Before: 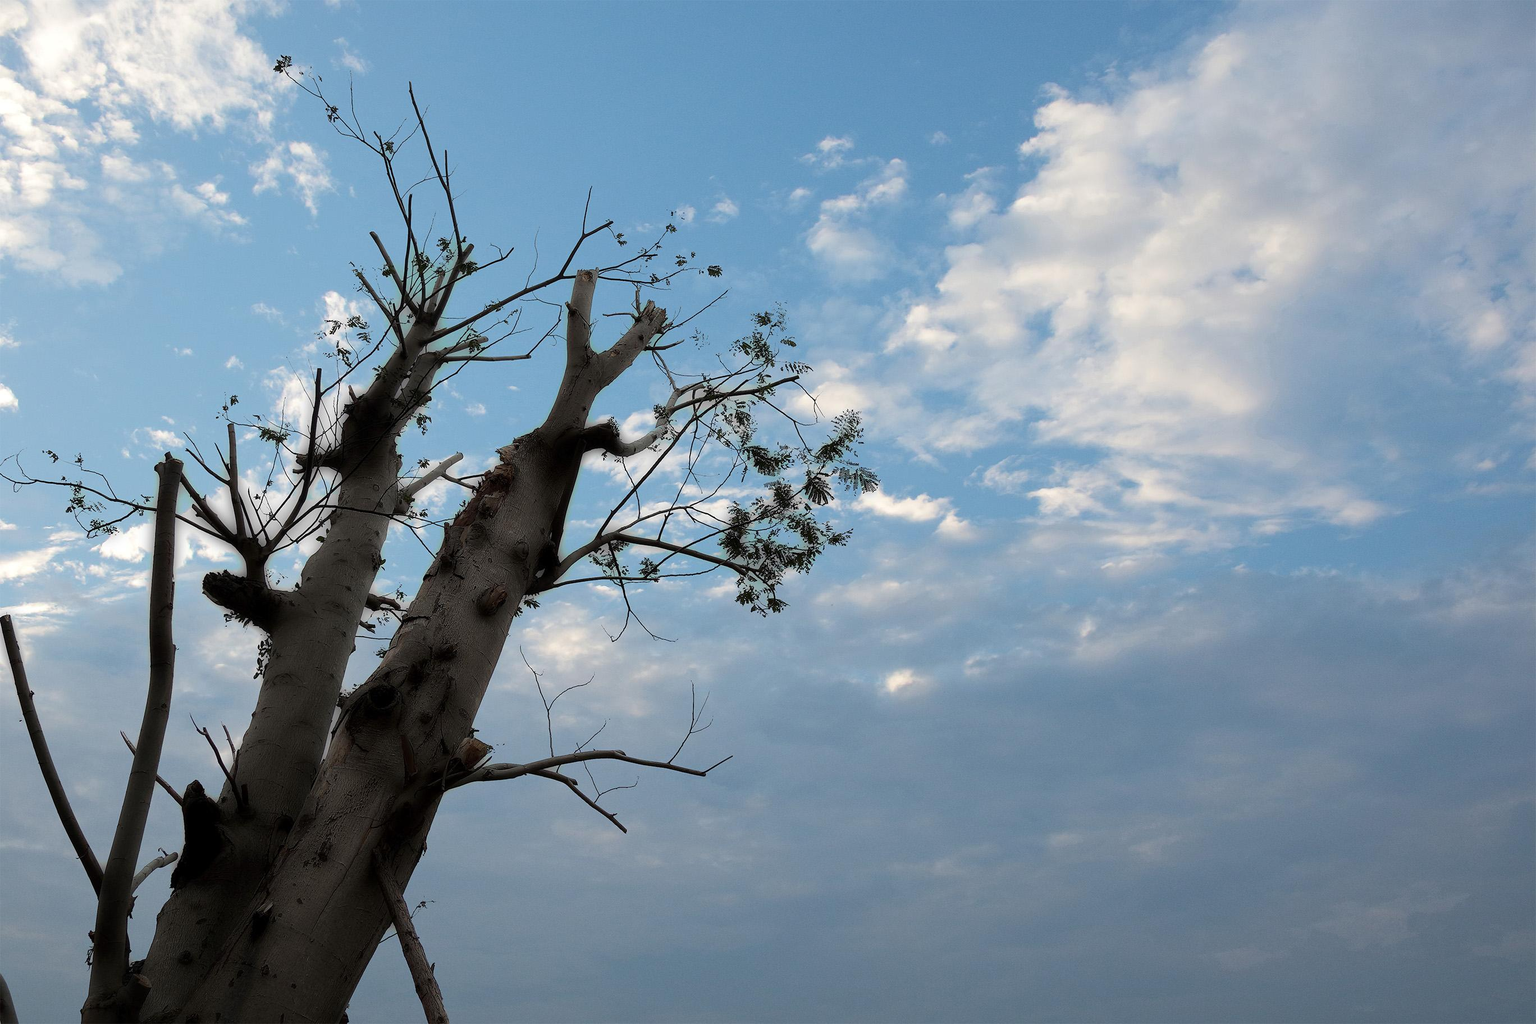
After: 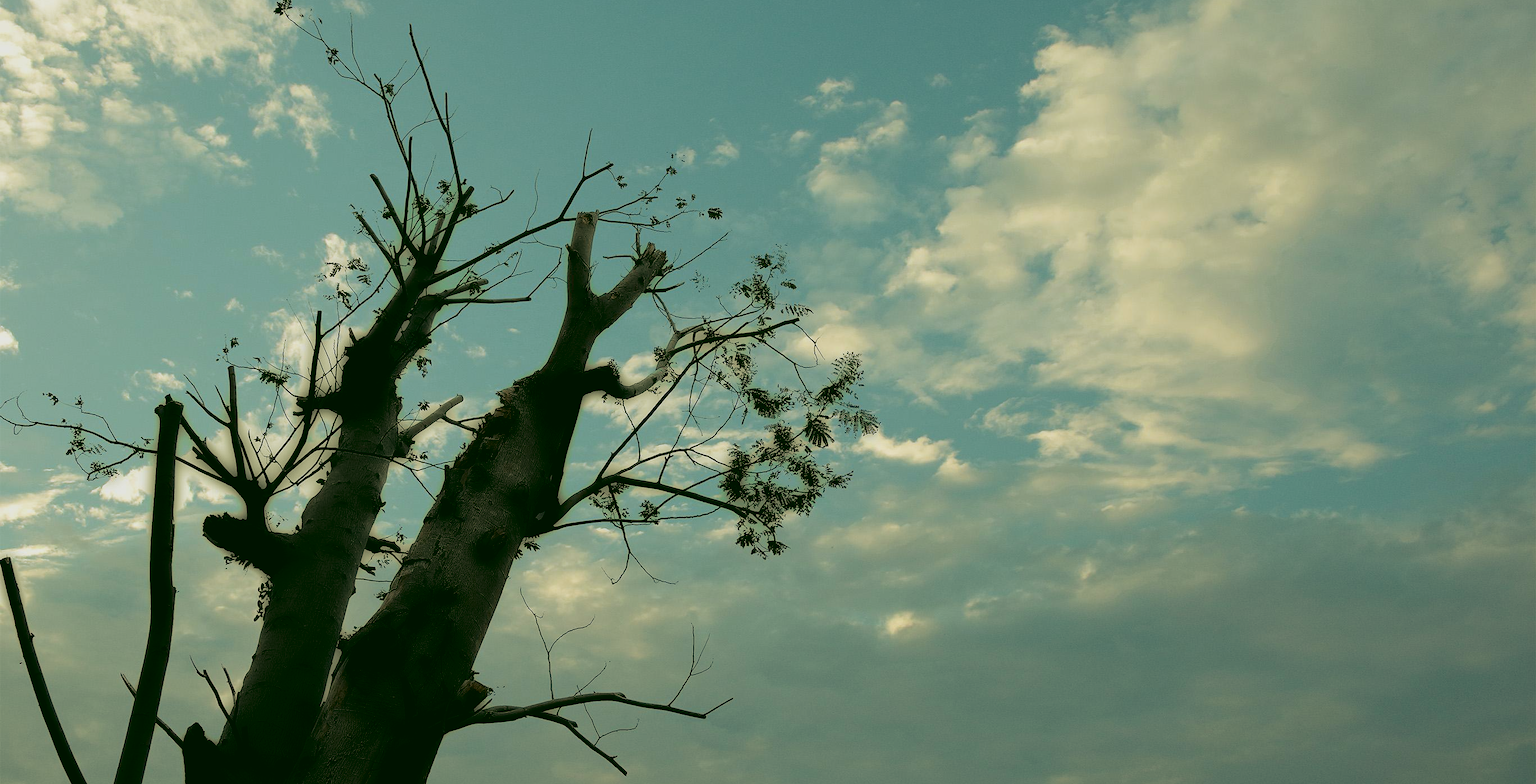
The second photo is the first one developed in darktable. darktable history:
crop: top 5.667%, bottom 17.637%
fill light: exposure -2 EV, width 8.6
rgb curve: curves: ch0 [(0.123, 0.061) (0.995, 0.887)]; ch1 [(0.06, 0.116) (1, 0.906)]; ch2 [(0, 0) (0.824, 0.69) (1, 1)], mode RGB, independent channels, compensate middle gray true
white balance: red 1.029, blue 0.92
